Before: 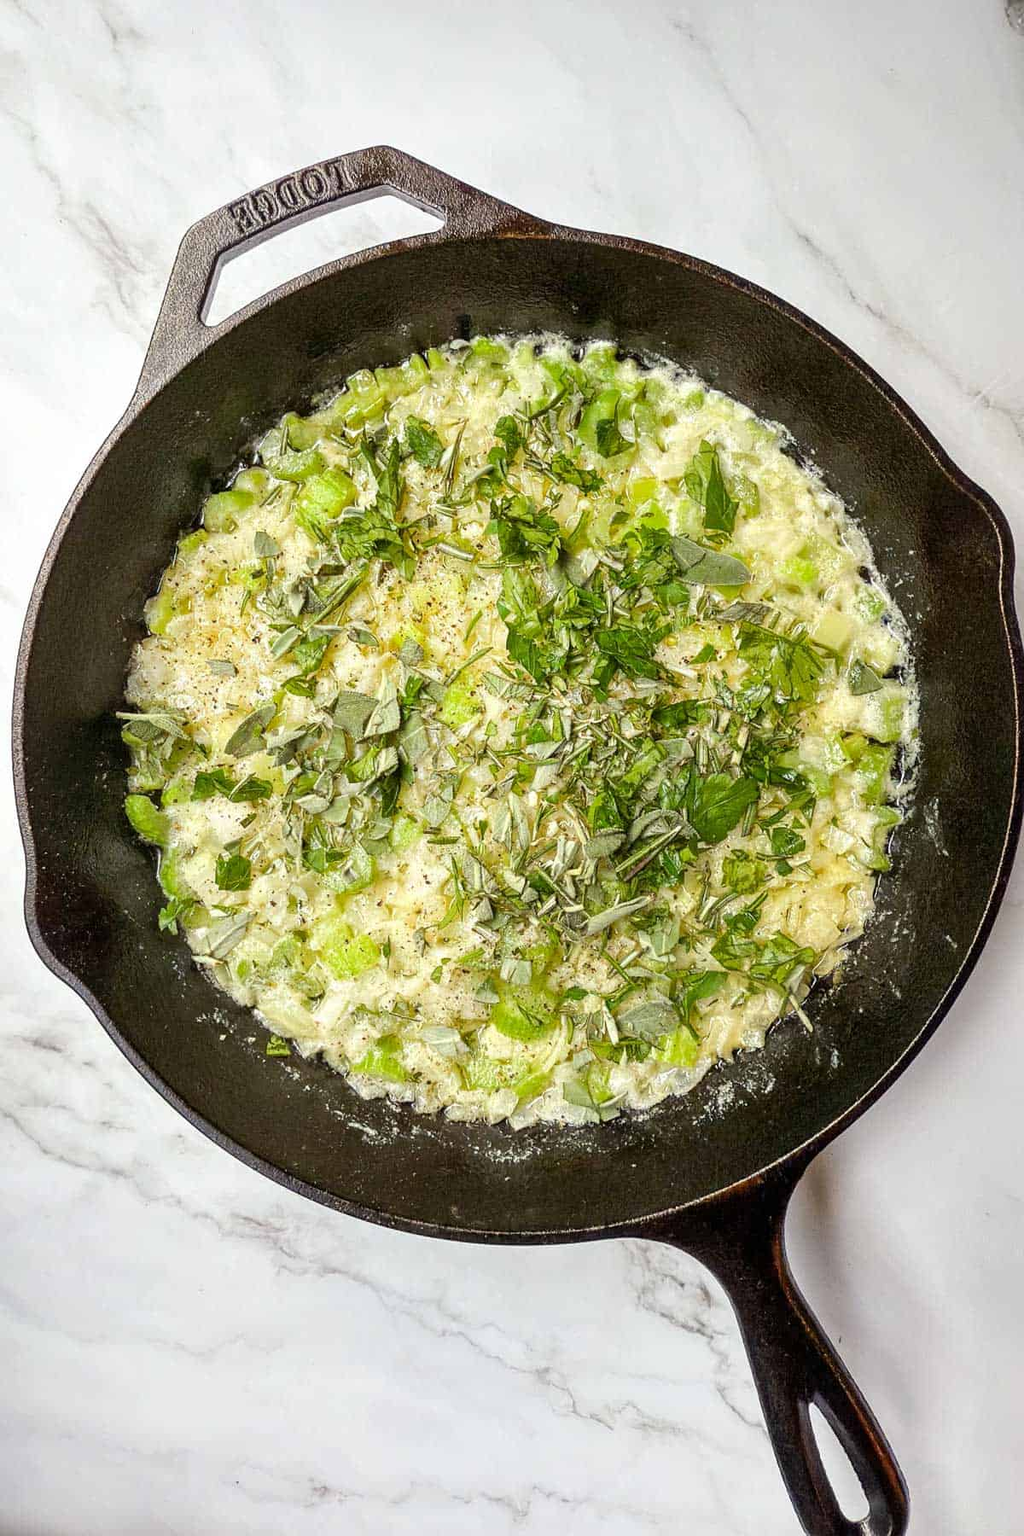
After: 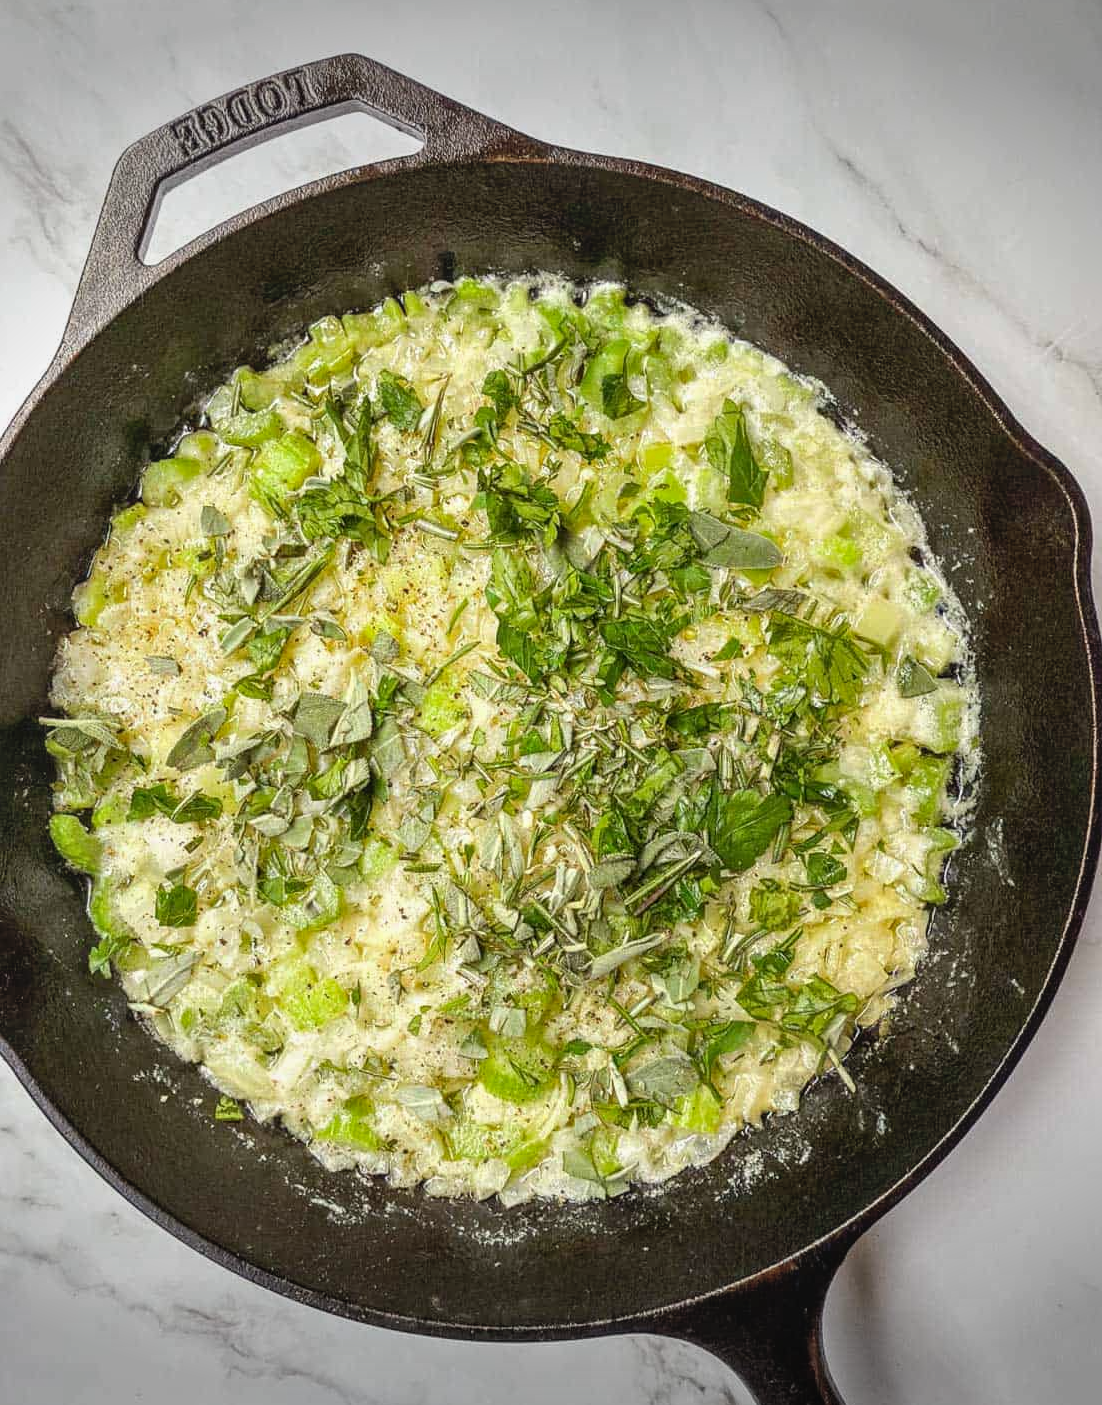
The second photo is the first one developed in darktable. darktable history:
vignetting: fall-off start 100.17%, width/height ratio 1.323
local contrast: detail 110%
crop: left 8.102%, top 6.543%, bottom 15.38%
